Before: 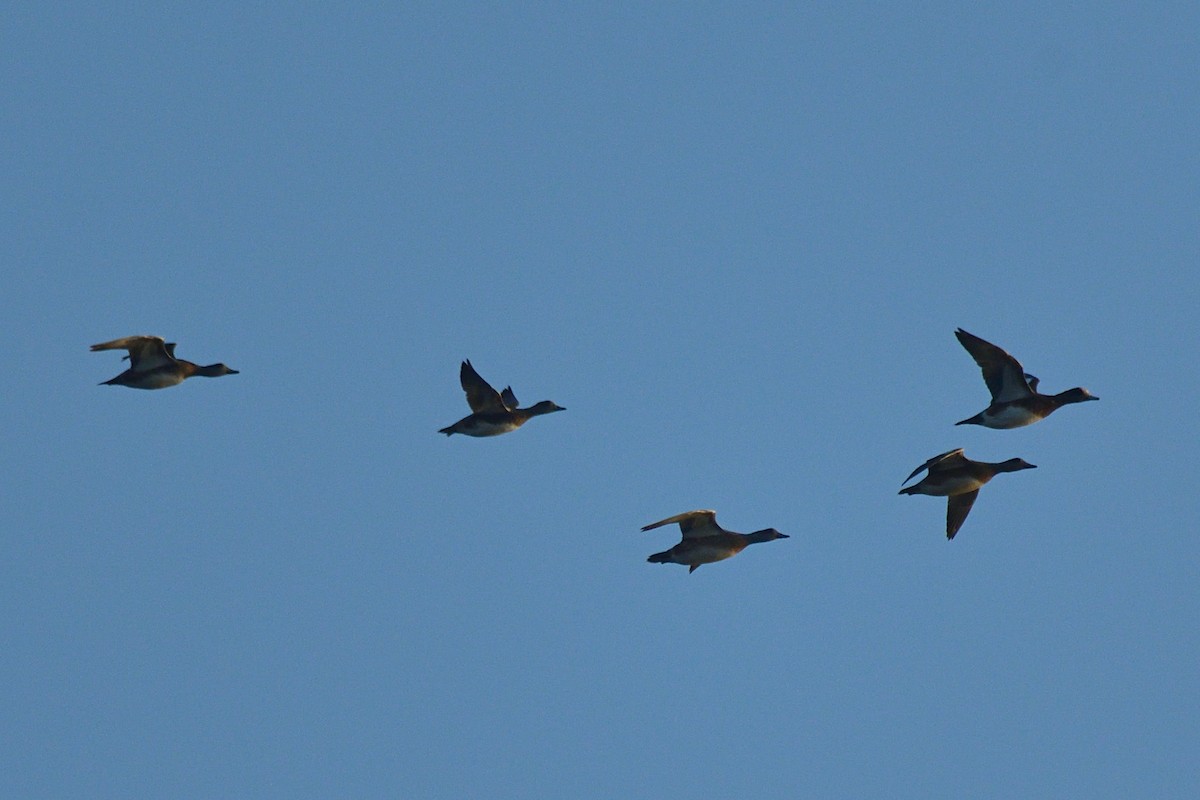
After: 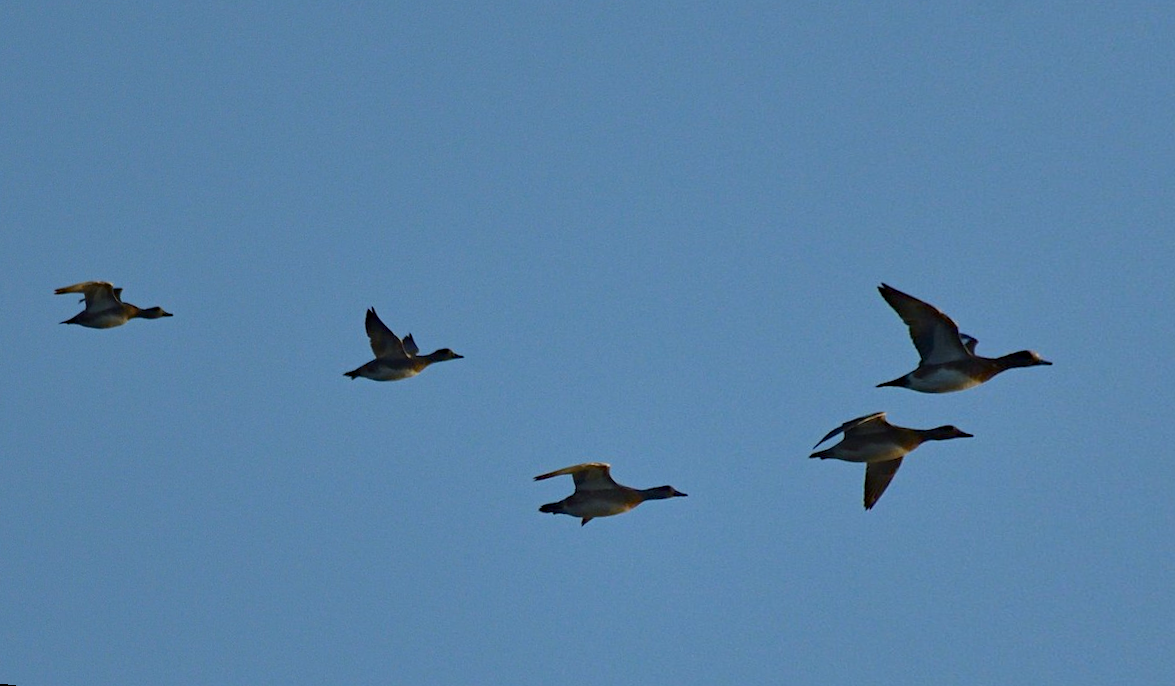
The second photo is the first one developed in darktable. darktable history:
haze removal: compatibility mode true, adaptive false
rotate and perspective: rotation 1.69°, lens shift (vertical) -0.023, lens shift (horizontal) -0.291, crop left 0.025, crop right 0.988, crop top 0.092, crop bottom 0.842
